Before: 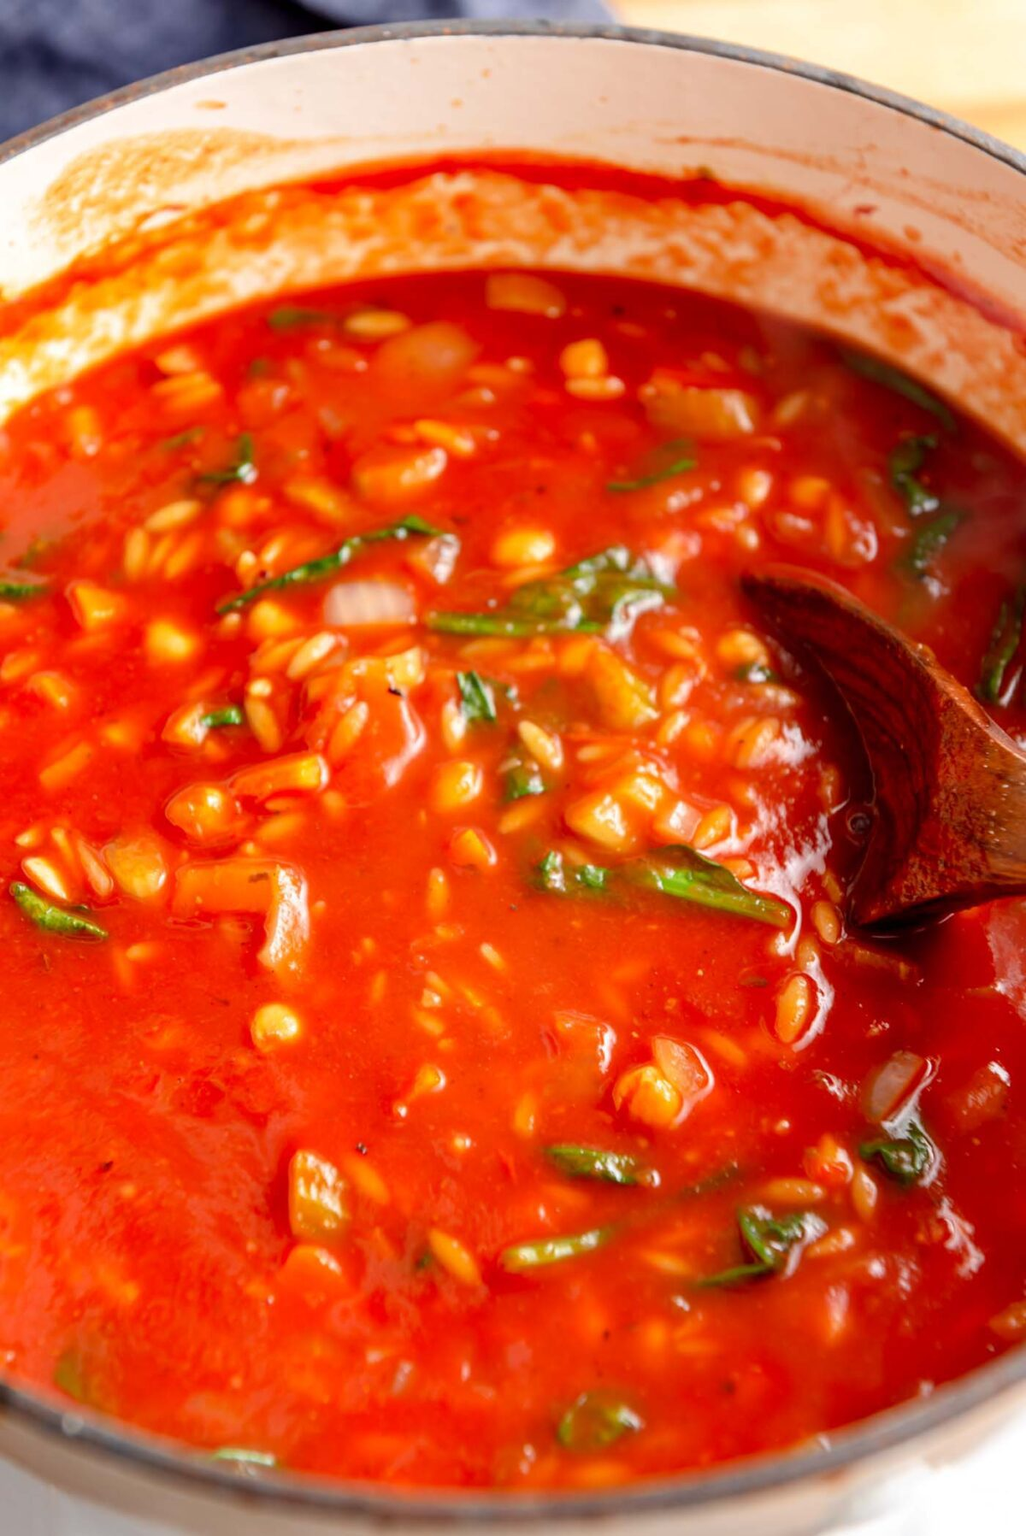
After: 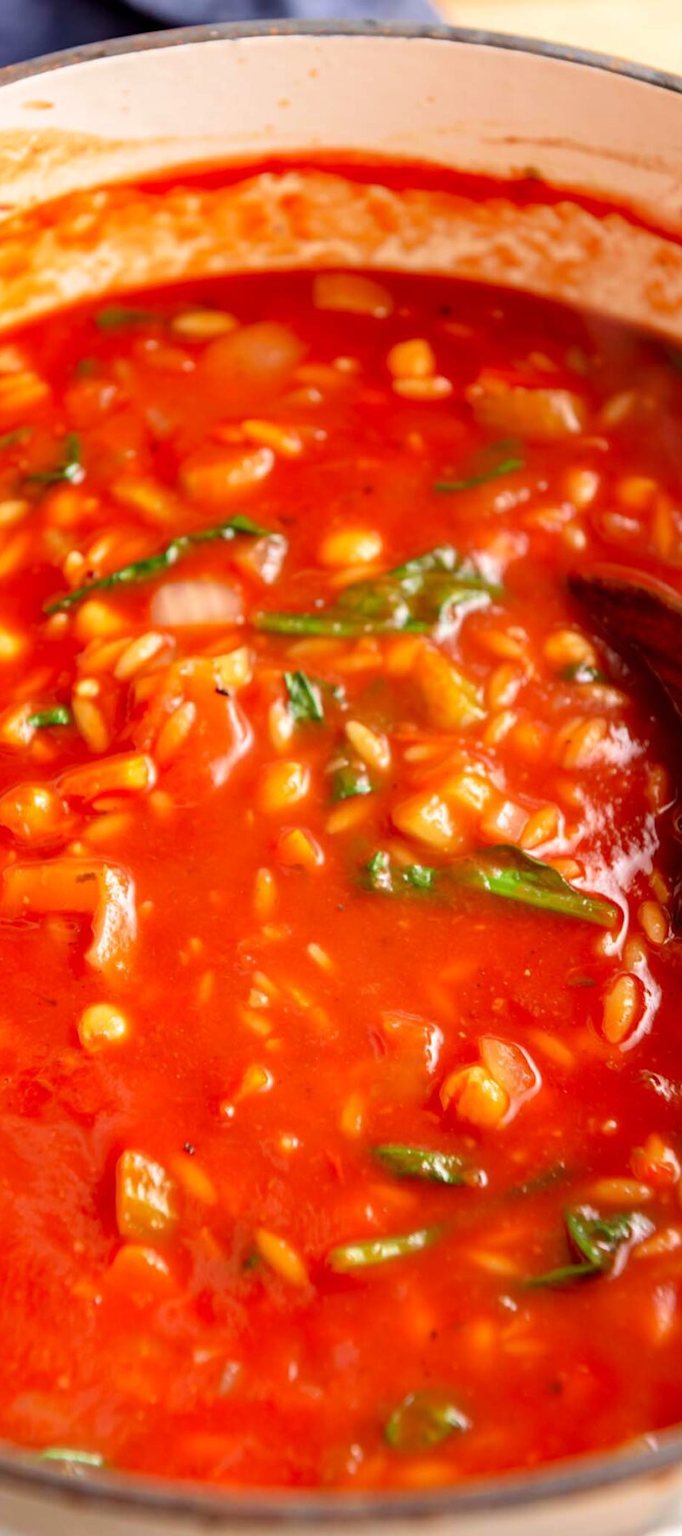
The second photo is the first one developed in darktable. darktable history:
velvia: strength 36.64%
crop: left 16.896%, right 16.476%
